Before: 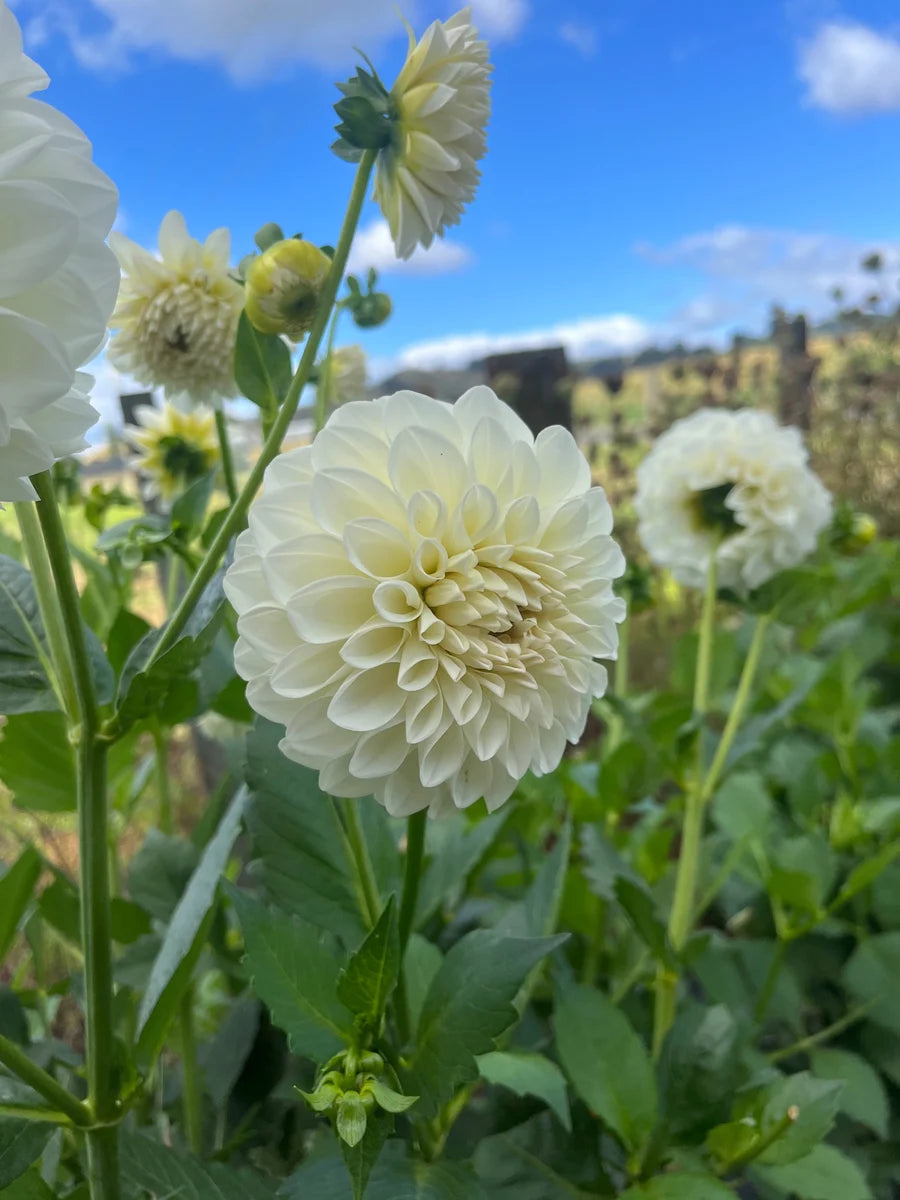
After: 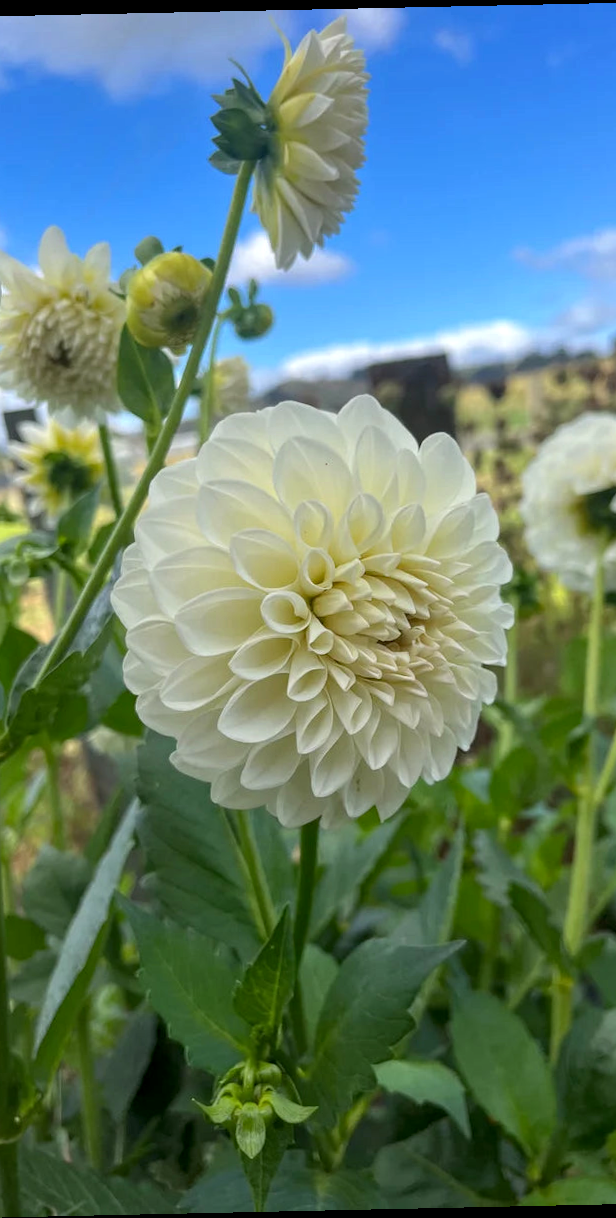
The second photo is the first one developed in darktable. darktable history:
haze removal: strength 0.1, compatibility mode true, adaptive false
rotate and perspective: rotation -1.24°, automatic cropping off
local contrast: highlights 100%, shadows 100%, detail 120%, midtone range 0.2
crop and rotate: left 13.537%, right 19.796%
